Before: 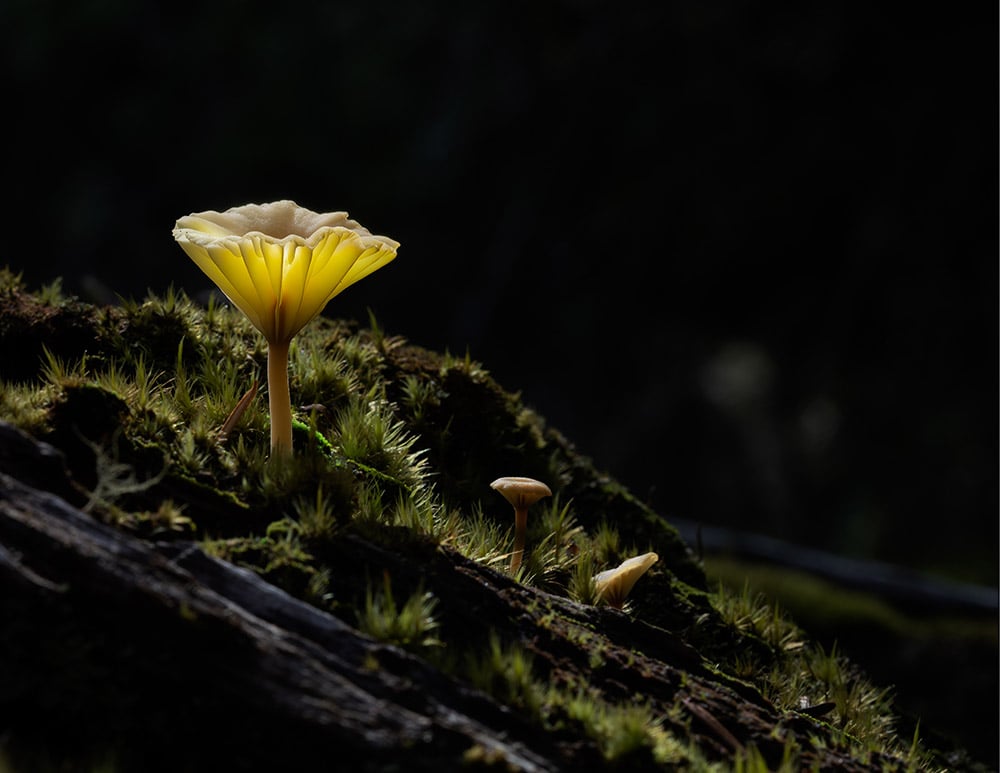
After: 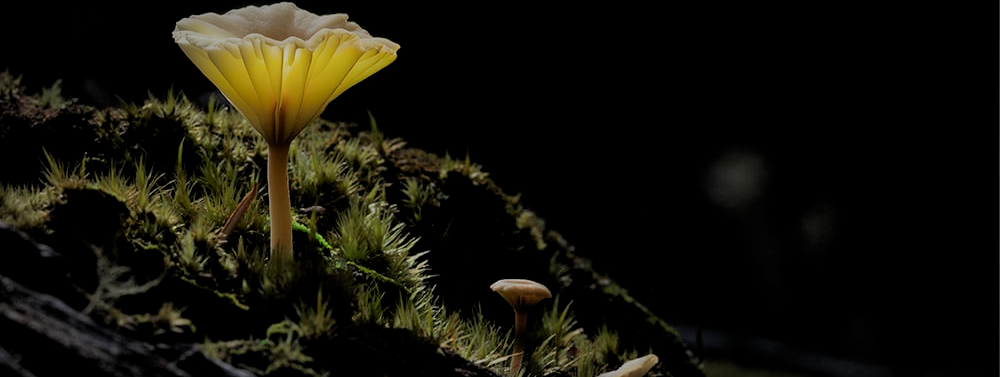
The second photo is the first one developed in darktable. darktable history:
vignetting: automatic ratio true, unbound false
filmic rgb: black relative exposure -8.76 EV, white relative exposure 4.98 EV, target black luminance 0%, hardness 3.79, latitude 66.16%, contrast 0.829, shadows ↔ highlights balance 19.68%
crop and rotate: top 25.827%, bottom 25.302%
